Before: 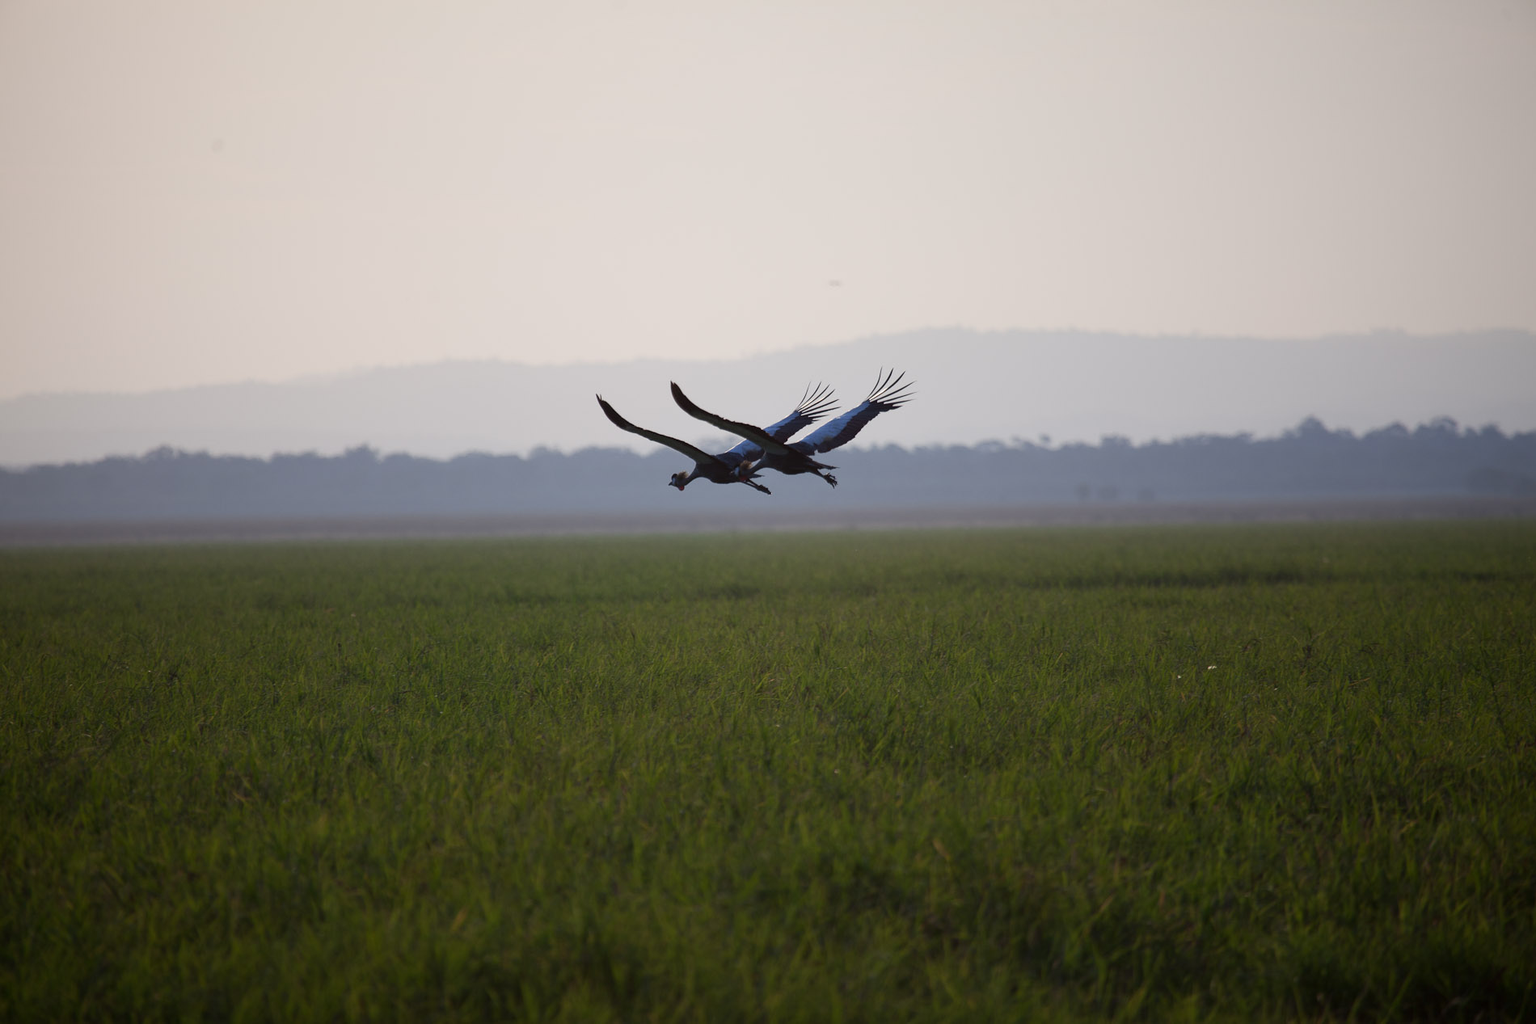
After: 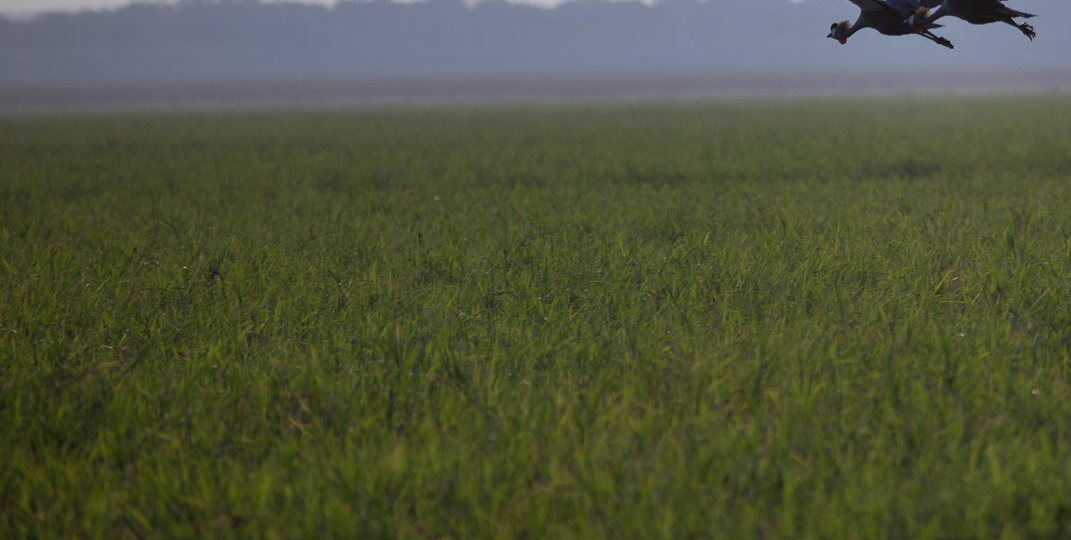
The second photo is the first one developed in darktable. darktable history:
crop: top 44.483%, right 43.593%, bottom 12.892%
shadows and highlights: radius 100.41, shadows 50.55, highlights -64.36, highlights color adjustment 49.82%, soften with gaussian
white balance: red 0.983, blue 1.036
